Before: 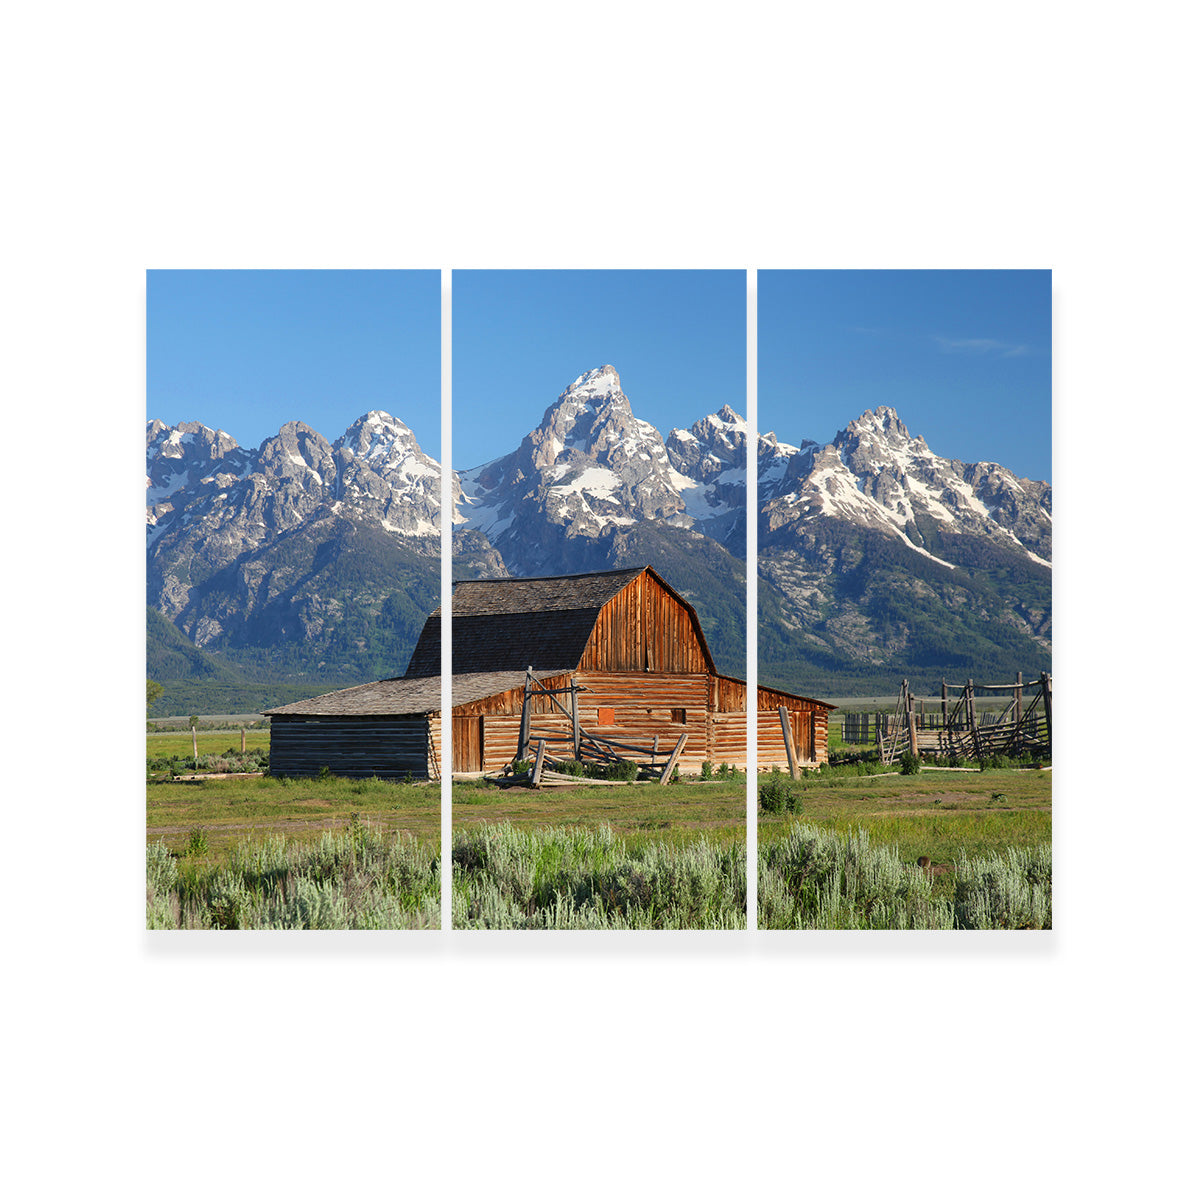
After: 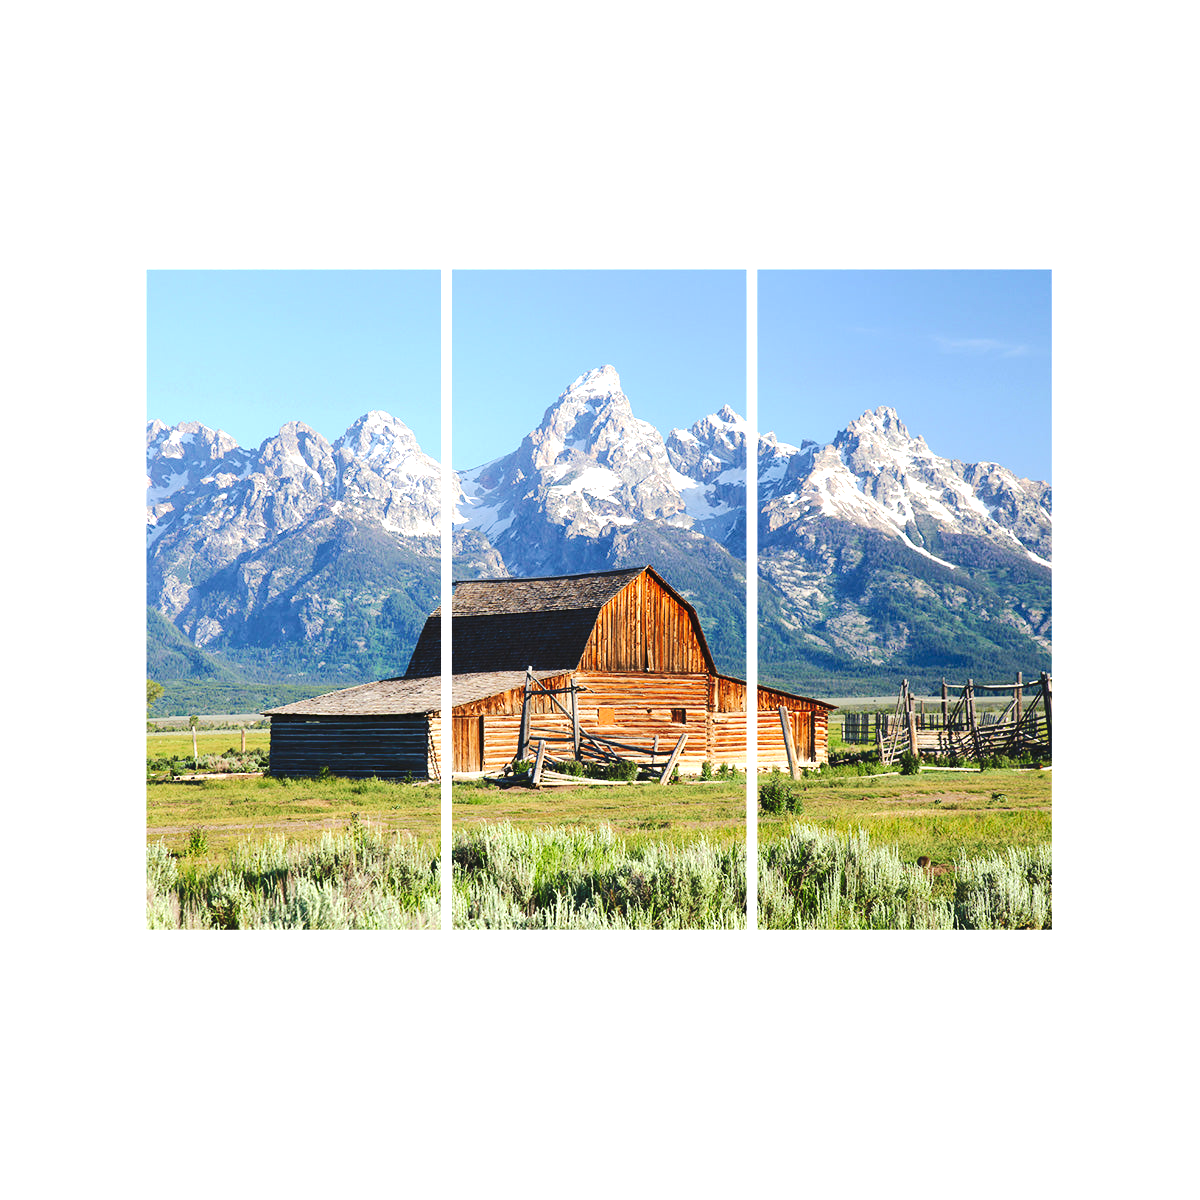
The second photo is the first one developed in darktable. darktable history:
tone equalizer: -8 EV -0.417 EV, -7 EV -0.389 EV, -6 EV -0.333 EV, -5 EV -0.222 EV, -3 EV 0.222 EV, -2 EV 0.333 EV, -1 EV 0.389 EV, +0 EV 0.417 EV, edges refinement/feathering 500, mask exposure compensation -1.57 EV, preserve details no
velvia: on, module defaults
tone curve: curves: ch0 [(0, 0) (0.003, 0.049) (0.011, 0.052) (0.025, 0.061) (0.044, 0.08) (0.069, 0.101) (0.1, 0.119) (0.136, 0.139) (0.177, 0.172) (0.224, 0.222) (0.277, 0.292) (0.335, 0.367) (0.399, 0.444) (0.468, 0.538) (0.543, 0.623) (0.623, 0.713) (0.709, 0.784) (0.801, 0.844) (0.898, 0.916) (1, 1)], preserve colors none
exposure: exposure 0.559 EV, compensate highlight preservation false
